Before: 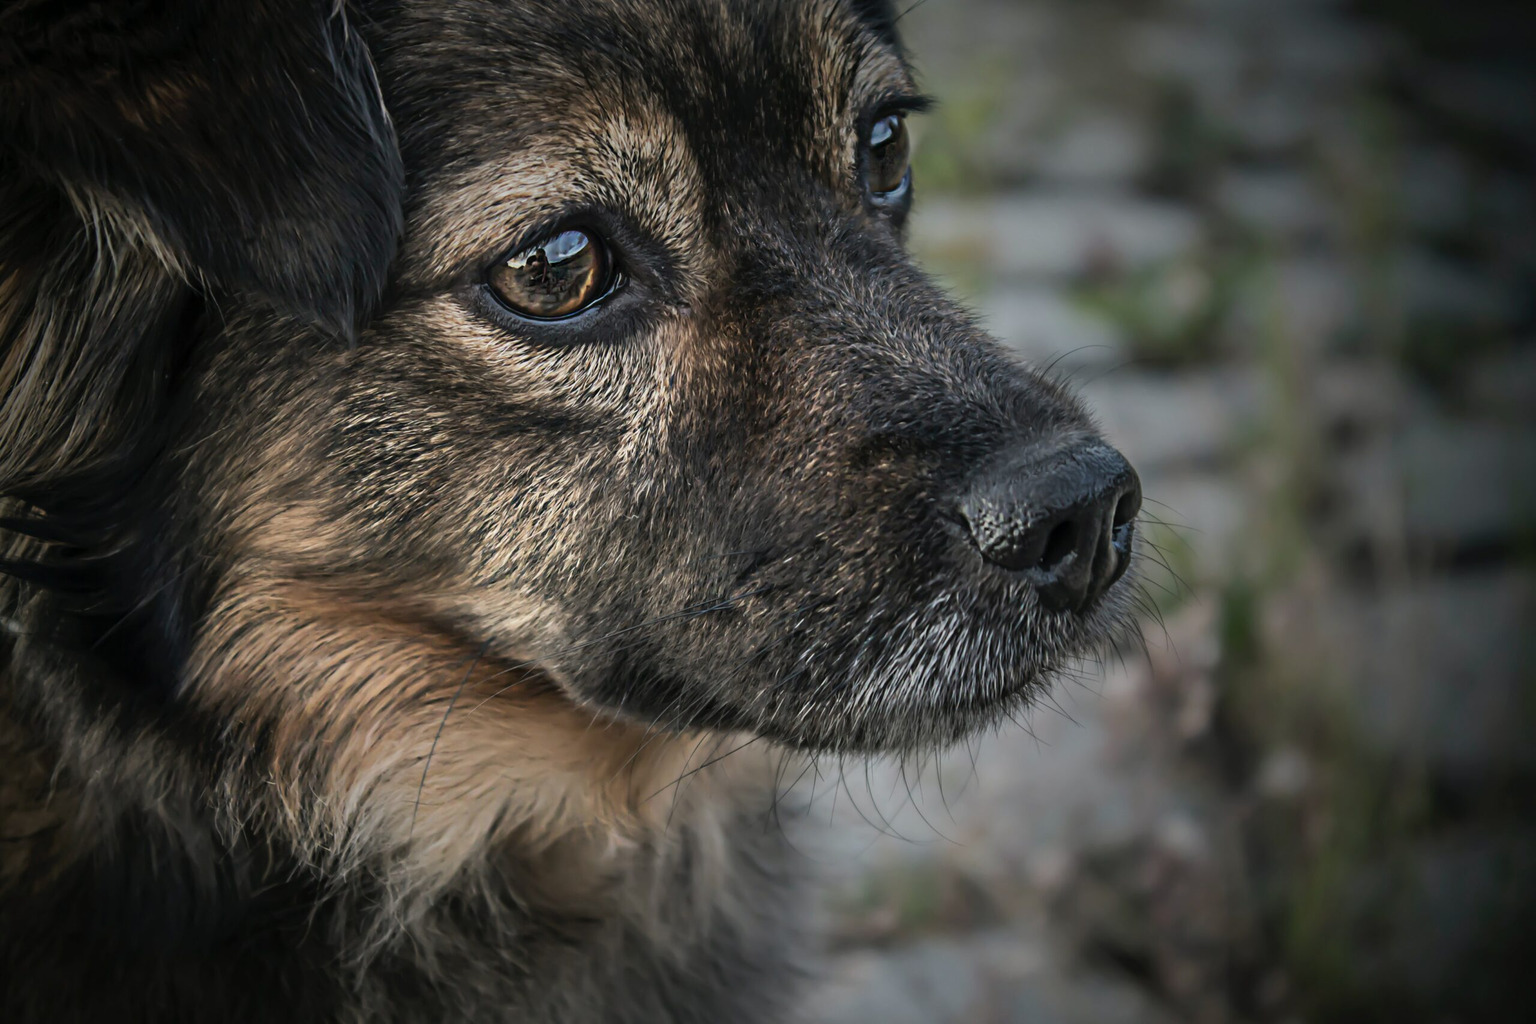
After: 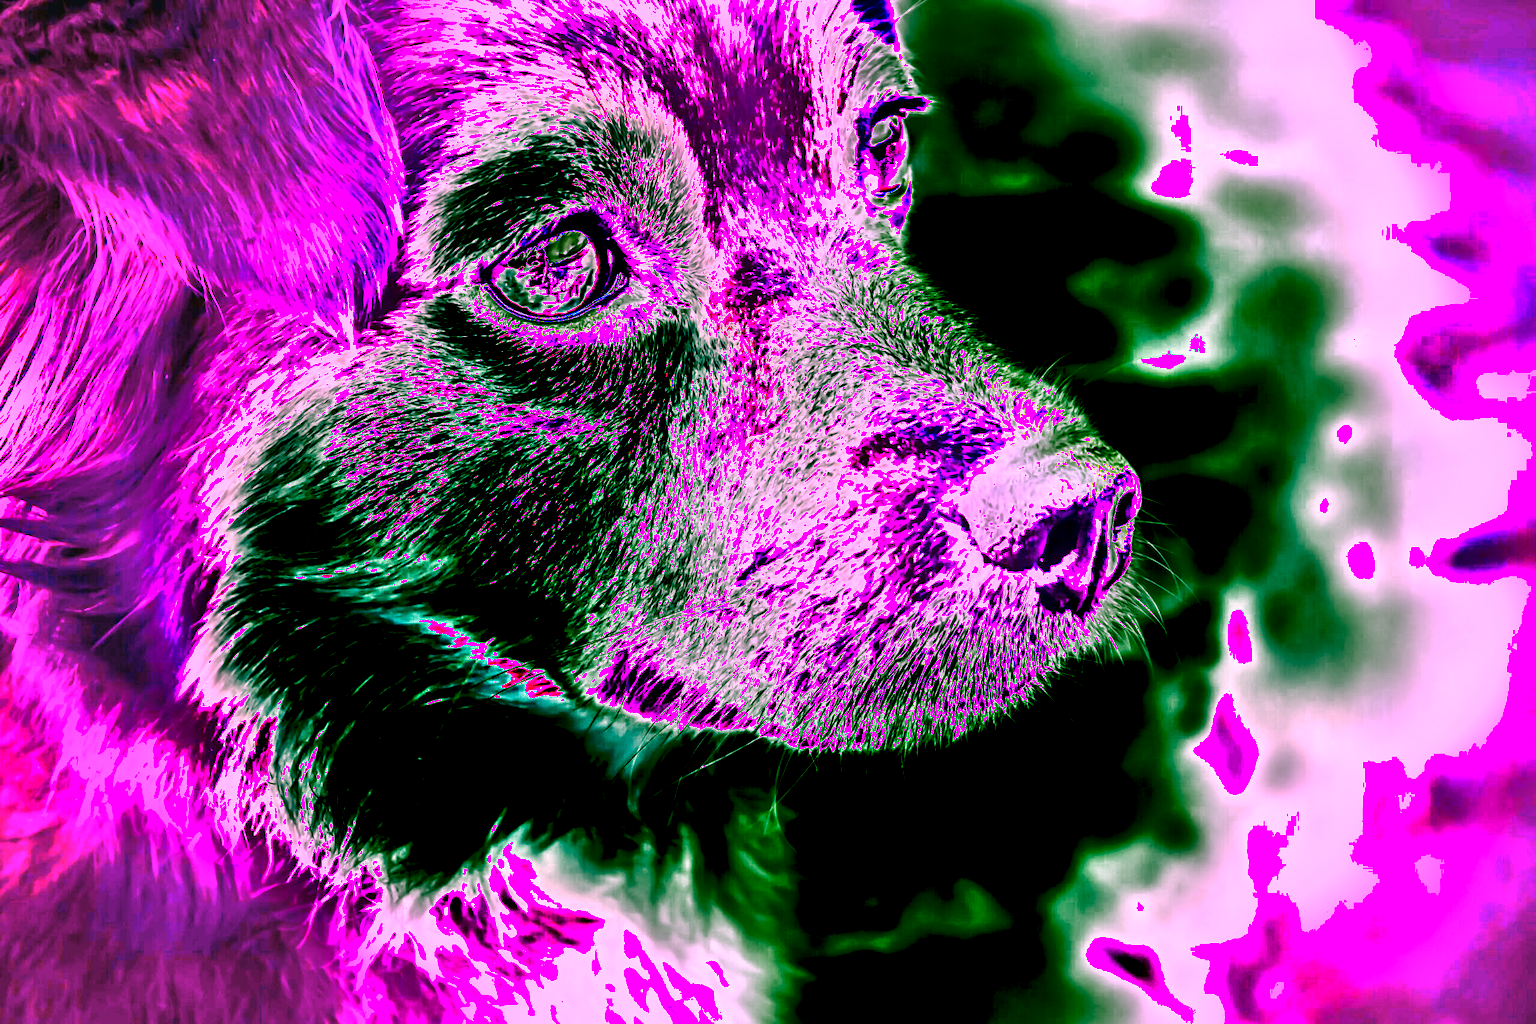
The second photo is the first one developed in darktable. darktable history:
shadows and highlights: shadows 32.83, highlights -47.7, soften with gaussian
exposure: black level correction -0.002, exposure 0.54 EV, compensate highlight preservation false
white balance: red 8, blue 8
